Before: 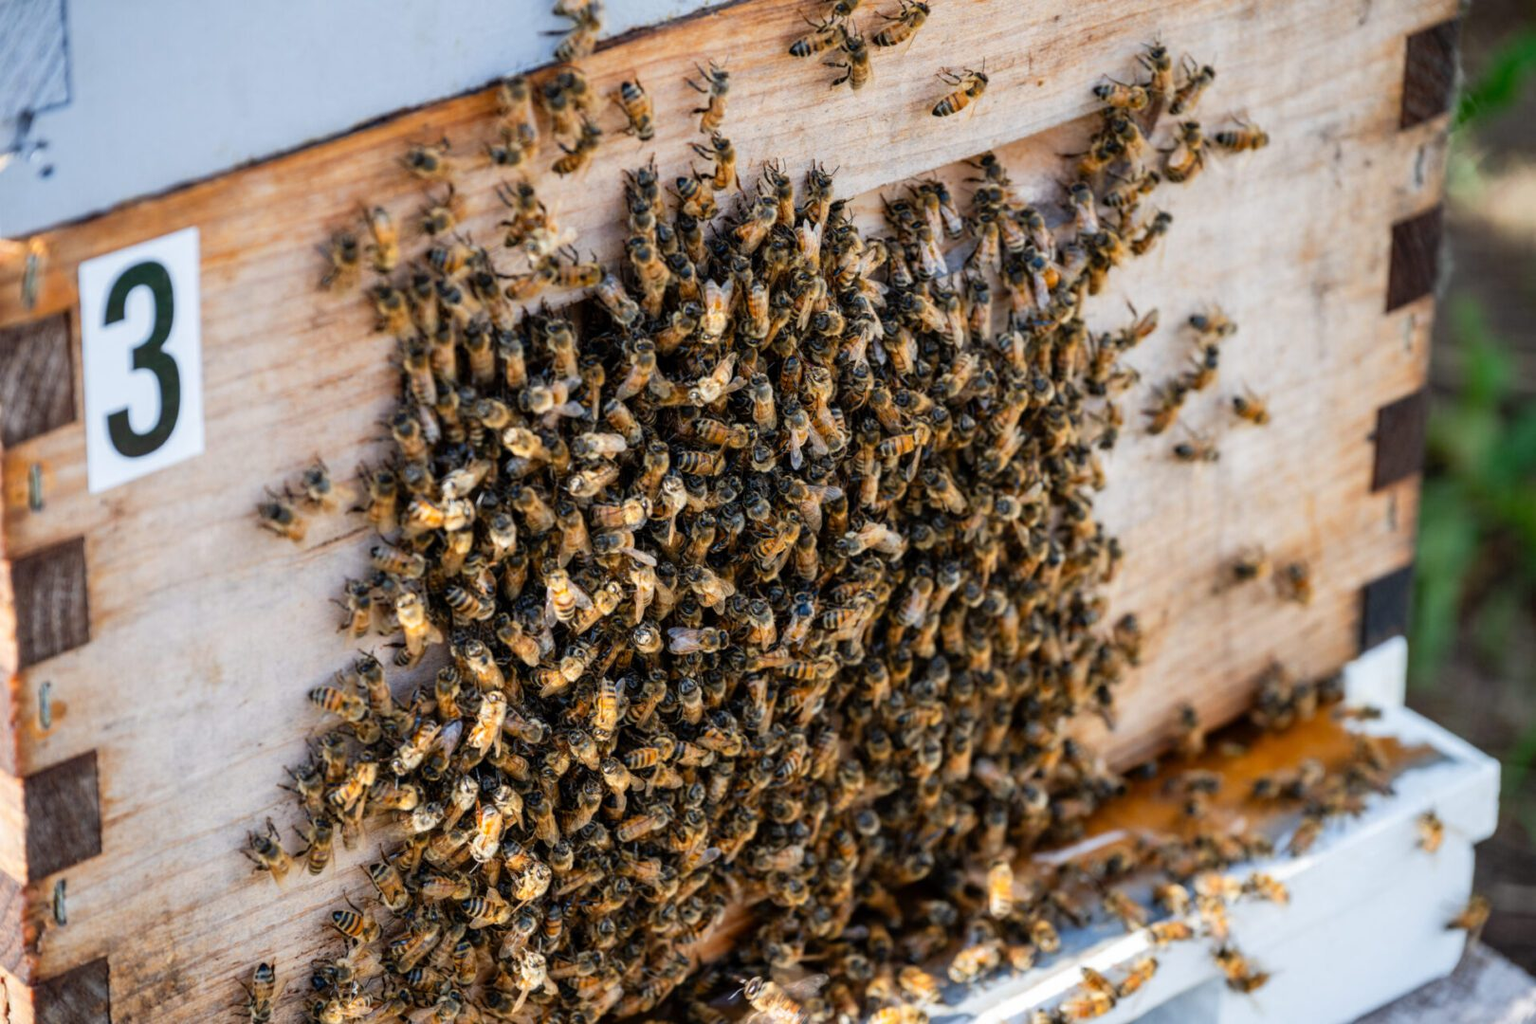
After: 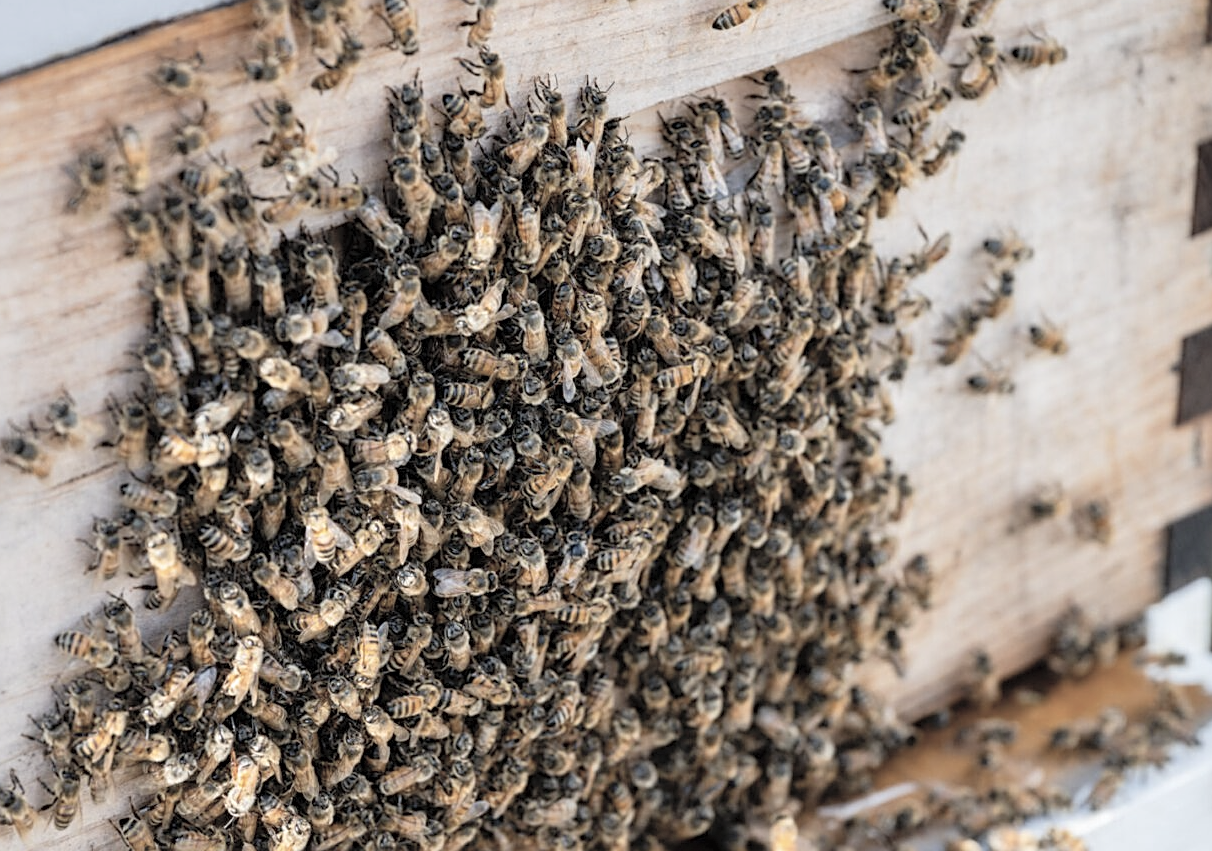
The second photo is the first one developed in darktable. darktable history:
crop: left 16.768%, top 8.653%, right 8.362%, bottom 12.485%
sharpen: on, module defaults
contrast brightness saturation: brightness 0.18, saturation -0.5
